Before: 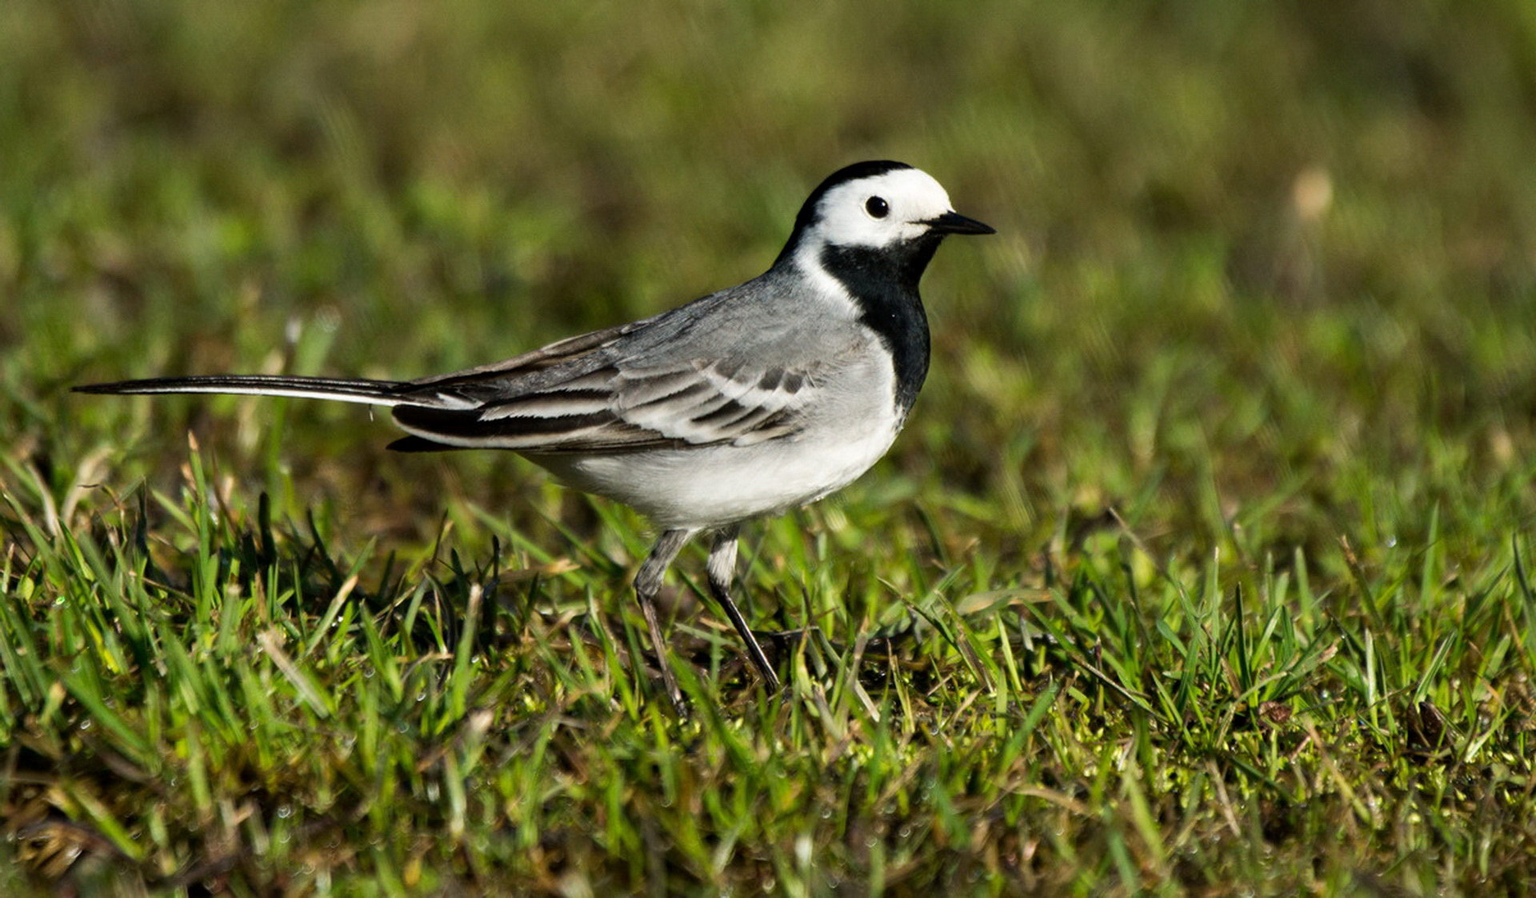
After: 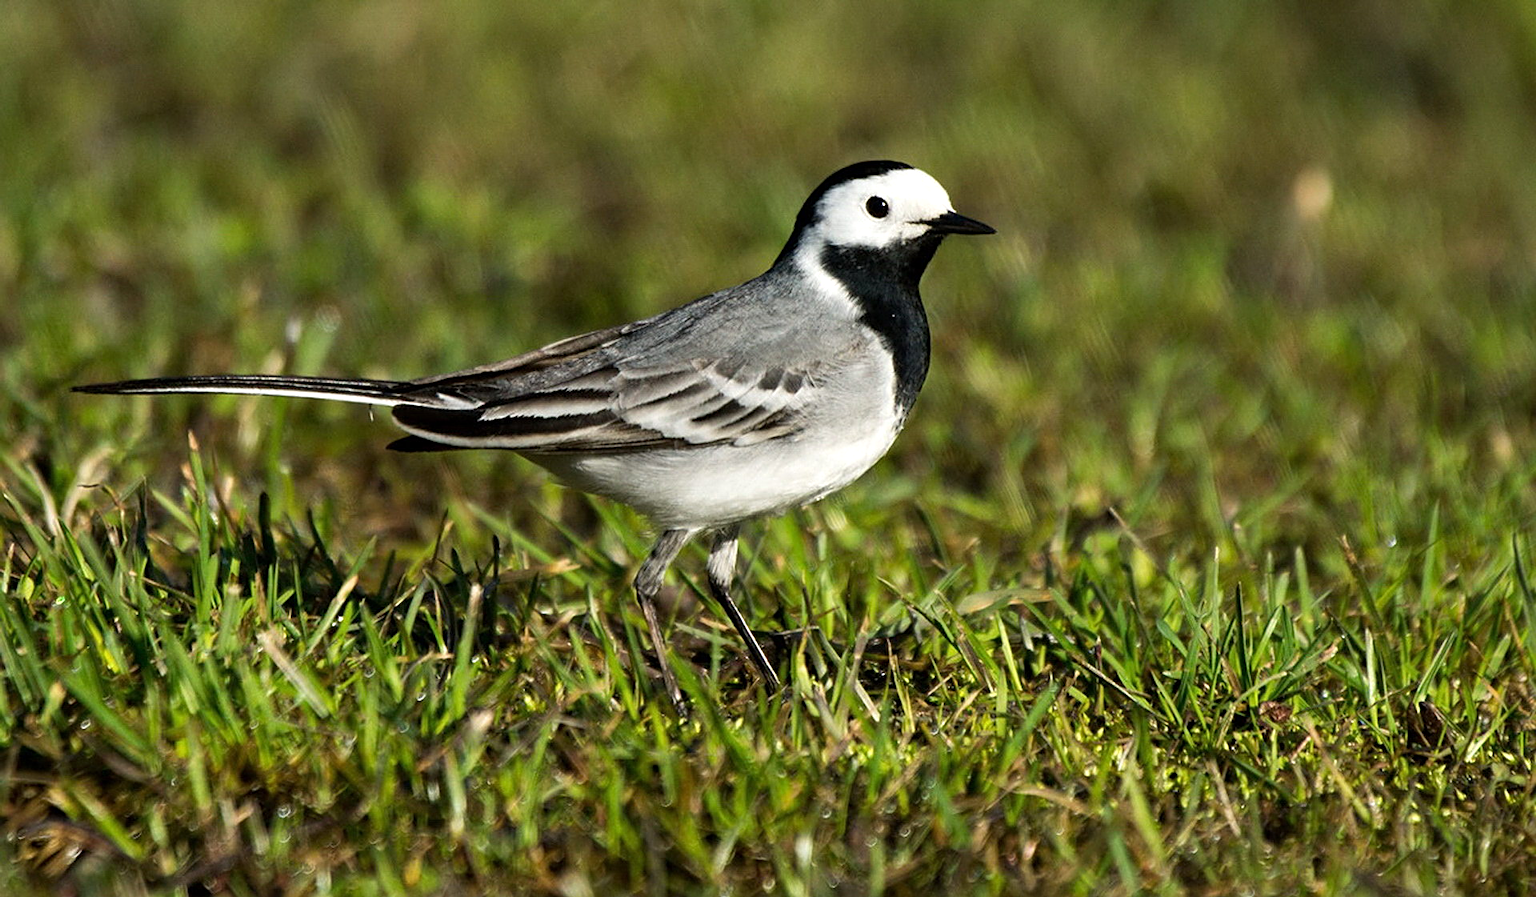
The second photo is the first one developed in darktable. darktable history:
sharpen: on, module defaults
exposure: exposure 0.175 EV, compensate exposure bias true, compensate highlight preservation false
